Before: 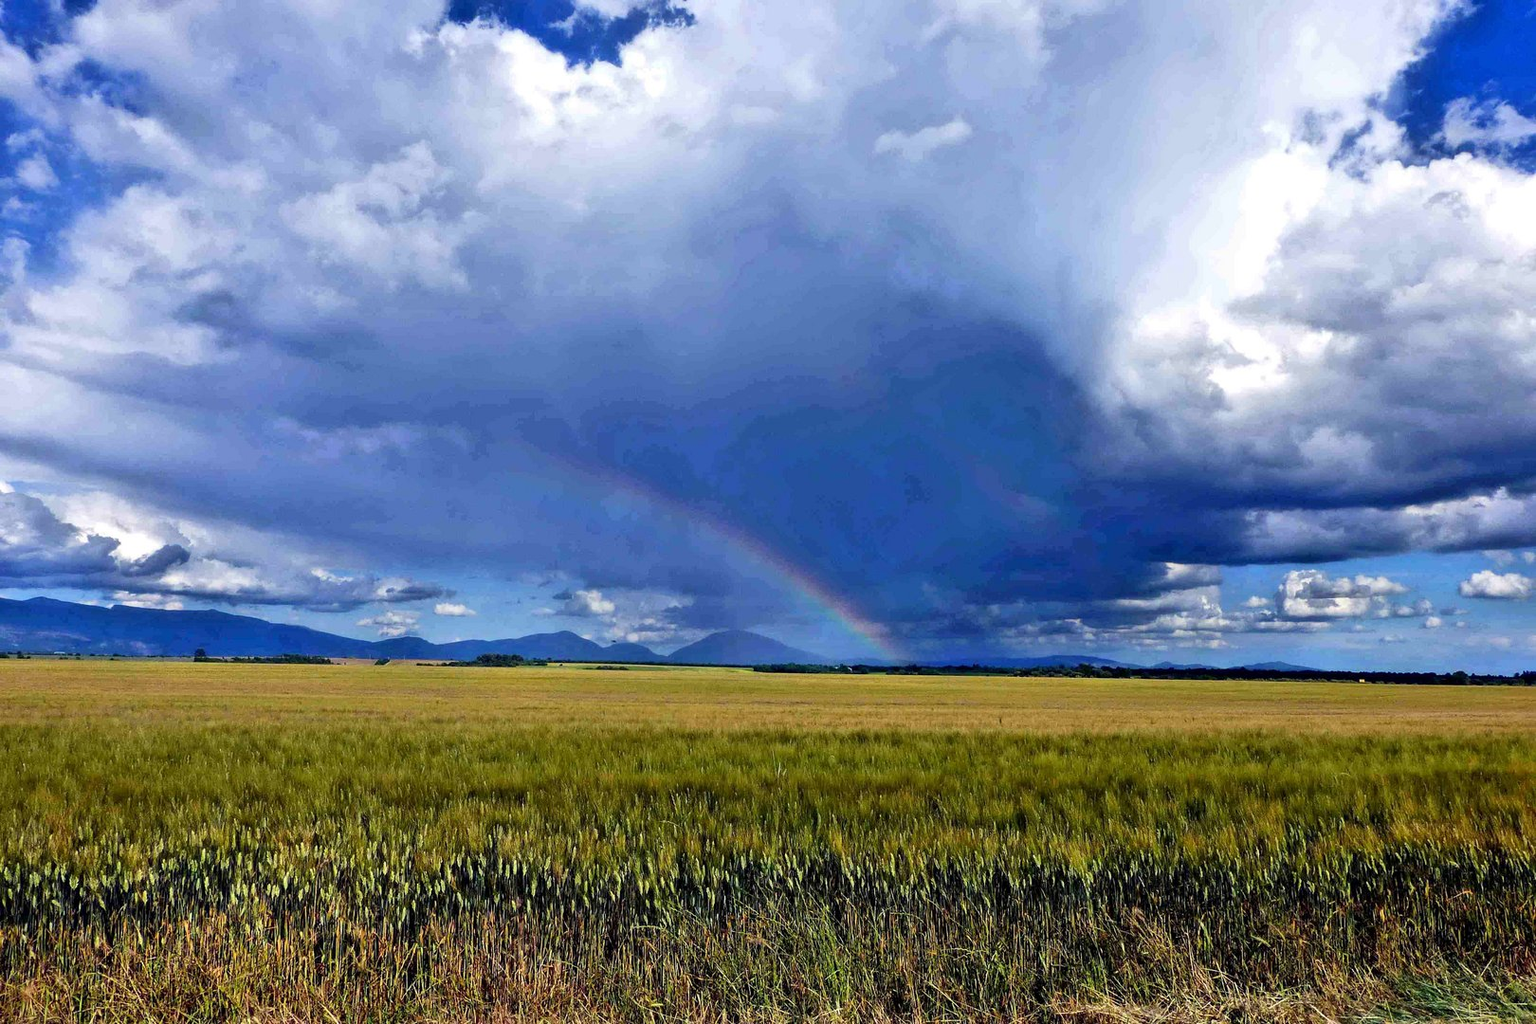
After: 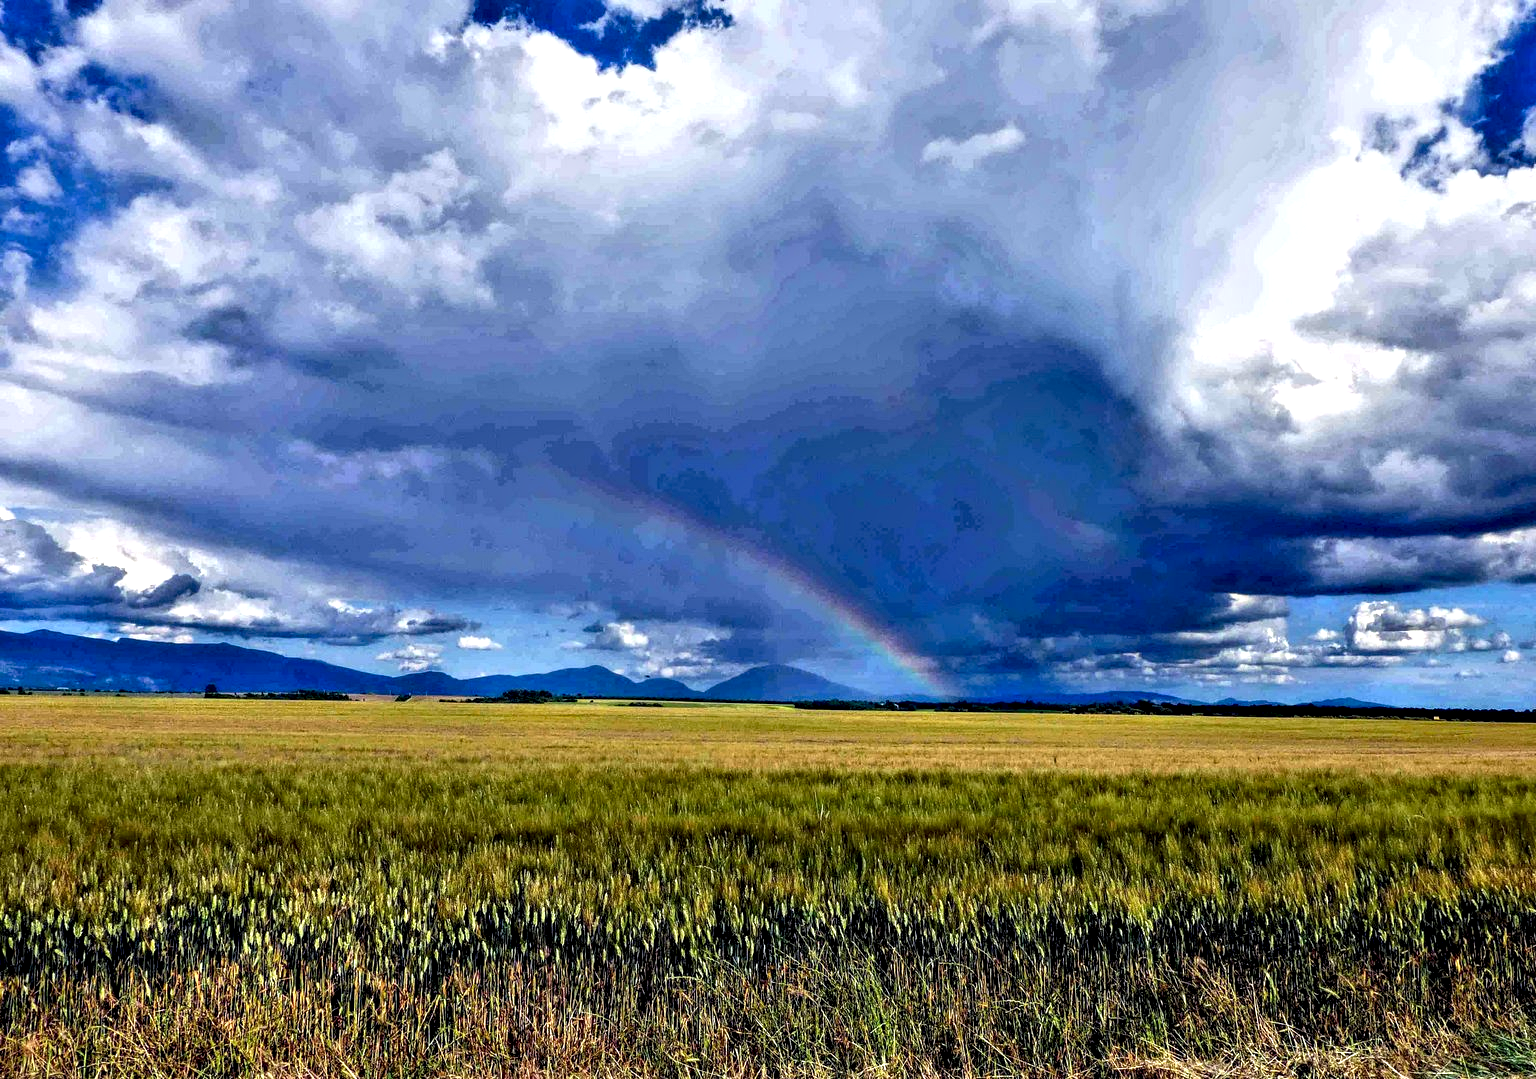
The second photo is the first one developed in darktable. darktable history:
crop and rotate: right 5.143%
local contrast: on, module defaults
contrast equalizer: octaves 7, y [[0.6 ×6], [0.55 ×6], [0 ×6], [0 ×6], [0 ×6]]
